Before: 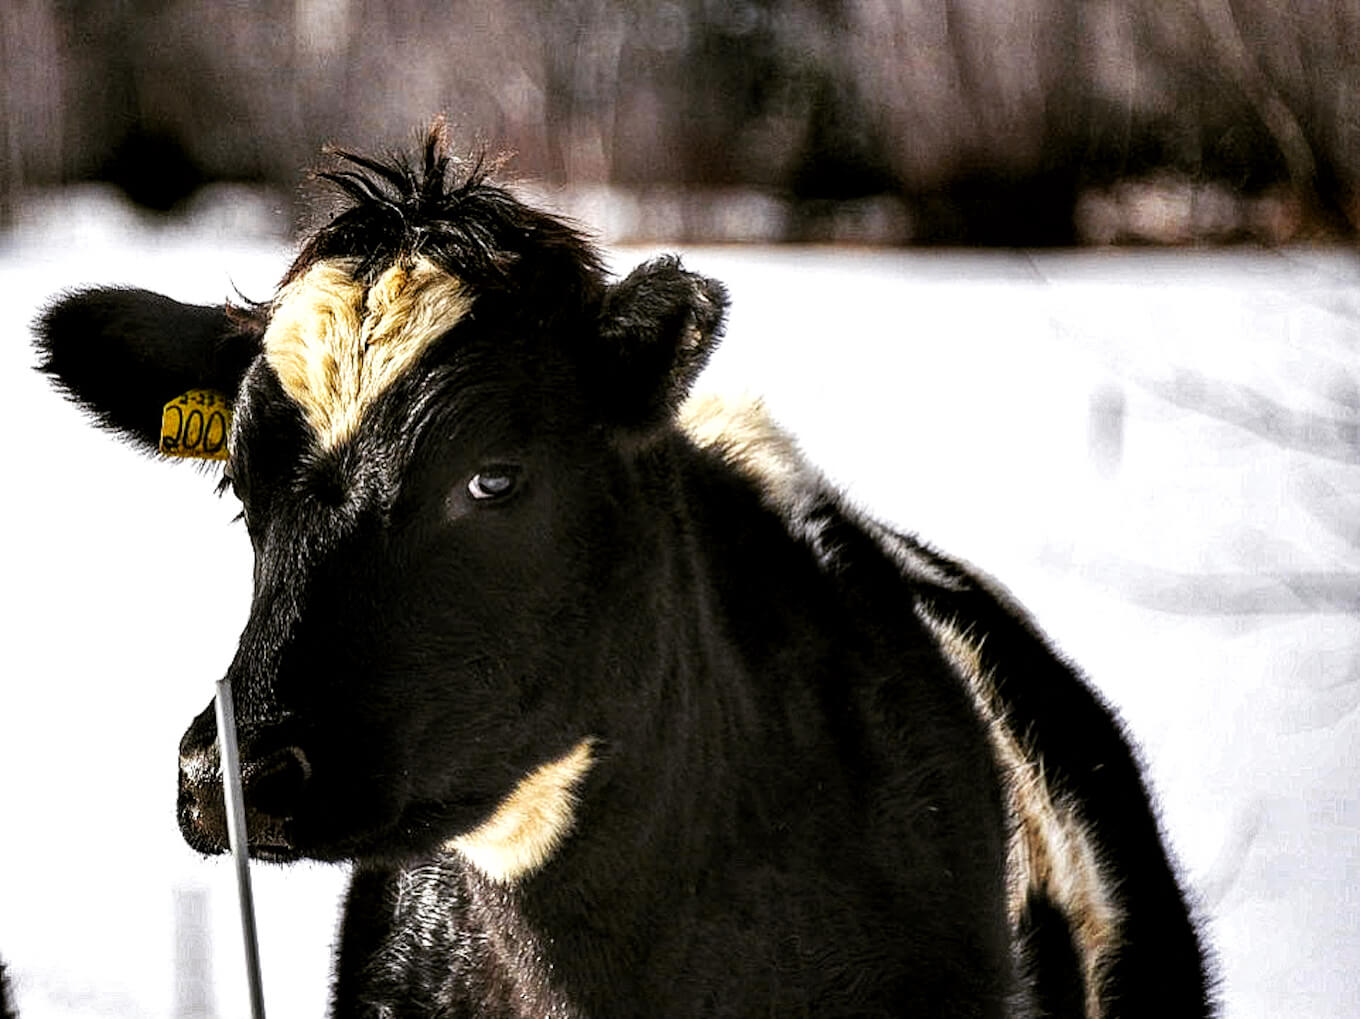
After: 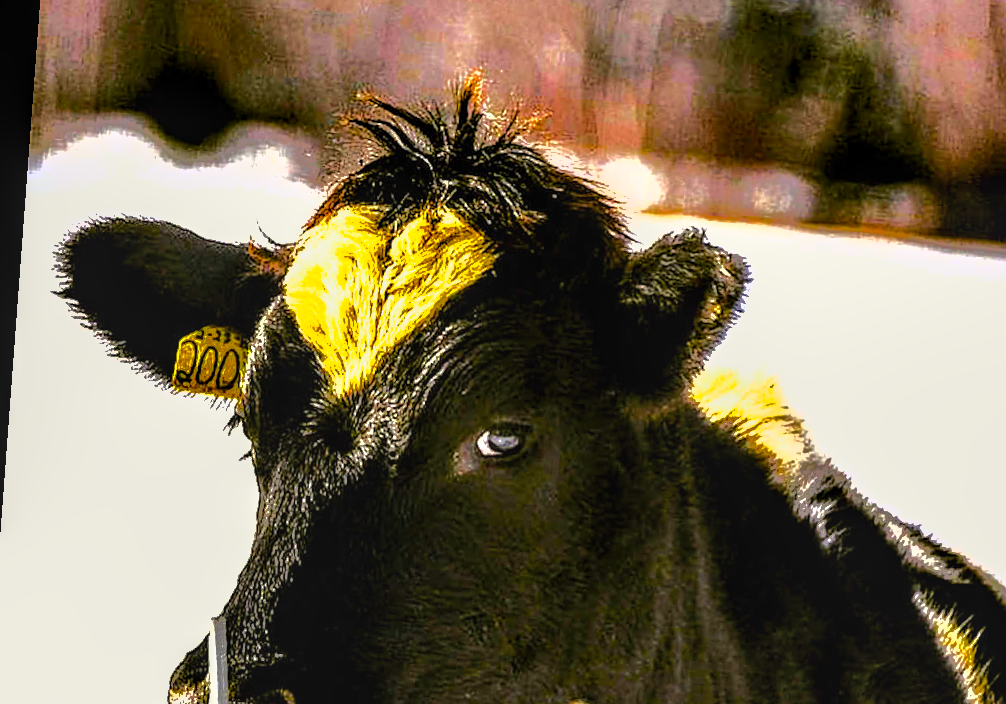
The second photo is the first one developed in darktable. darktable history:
crop and rotate: angle -4.28°, left 2.057%, top 6.962%, right 27.634%, bottom 30.019%
sharpen: radius 1.565, amount 0.373, threshold 1.715
exposure: exposure 0.99 EV, compensate highlight preservation false
local contrast: on, module defaults
tone equalizer: on, module defaults
shadows and highlights: shadows -19.51, highlights -73.34, highlights color adjustment 0.721%
haze removal: compatibility mode true, adaptive false
color balance rgb: highlights gain › luminance 7.23%, highlights gain › chroma 2%, highlights gain › hue 88.51°, linear chroma grading › shadows 16.892%, linear chroma grading › highlights 60.209%, linear chroma grading › global chroma 49.359%, perceptual saturation grading › global saturation 30.199%, global vibrance 20%
